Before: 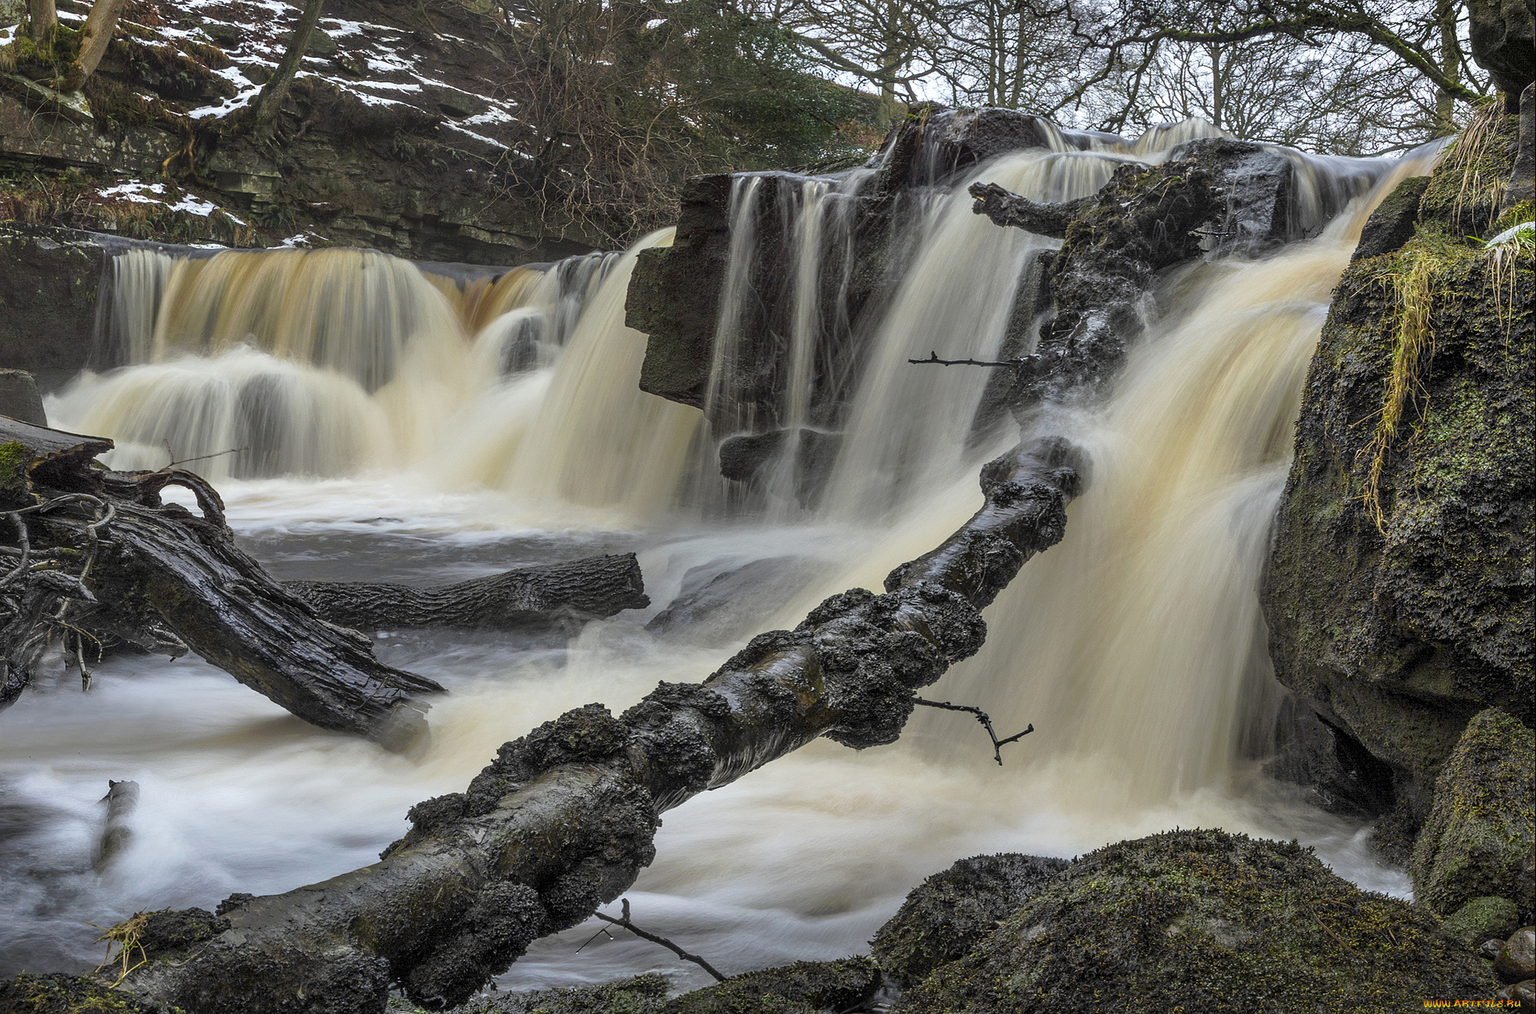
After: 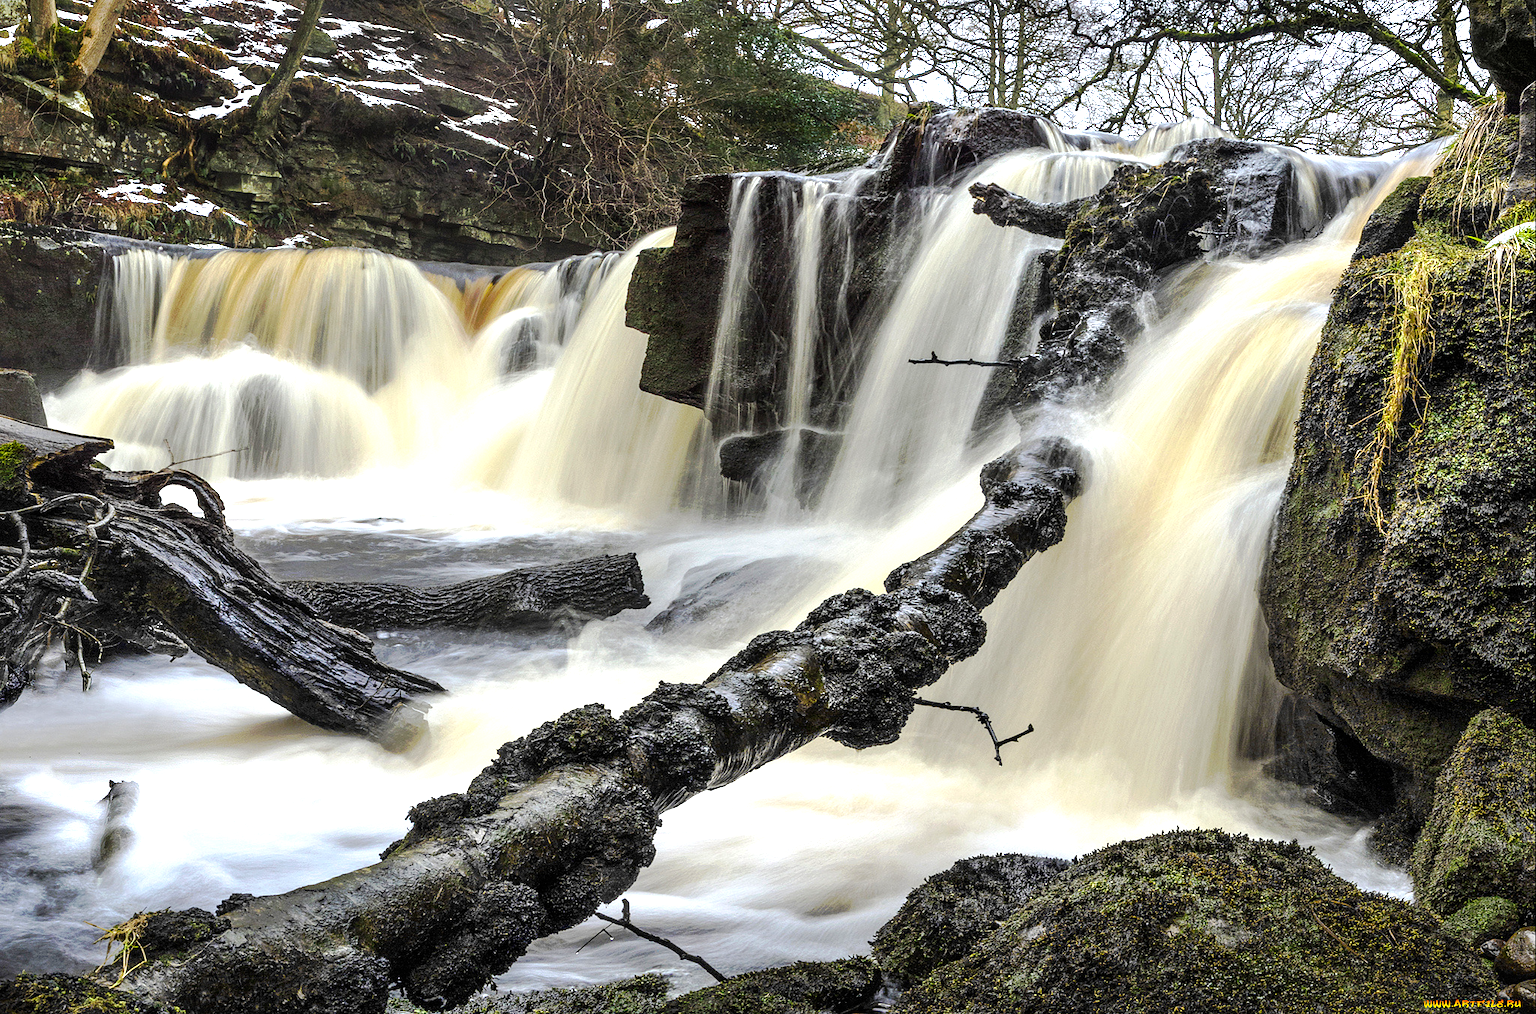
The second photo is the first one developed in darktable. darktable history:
exposure: black level correction 0.001, exposure 1.044 EV, compensate highlight preservation false
tone curve: curves: ch0 [(0, 0) (0.003, 0.007) (0.011, 0.008) (0.025, 0.007) (0.044, 0.009) (0.069, 0.012) (0.1, 0.02) (0.136, 0.035) (0.177, 0.06) (0.224, 0.104) (0.277, 0.16) (0.335, 0.228) (0.399, 0.308) (0.468, 0.418) (0.543, 0.525) (0.623, 0.635) (0.709, 0.723) (0.801, 0.802) (0.898, 0.889) (1, 1)], preserve colors none
